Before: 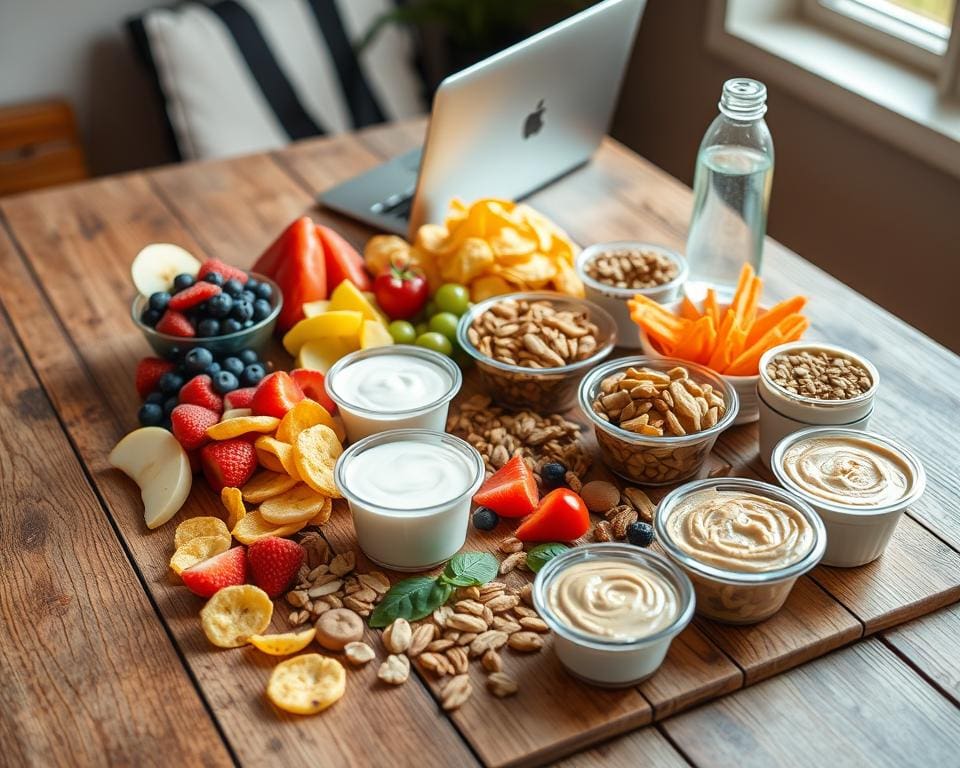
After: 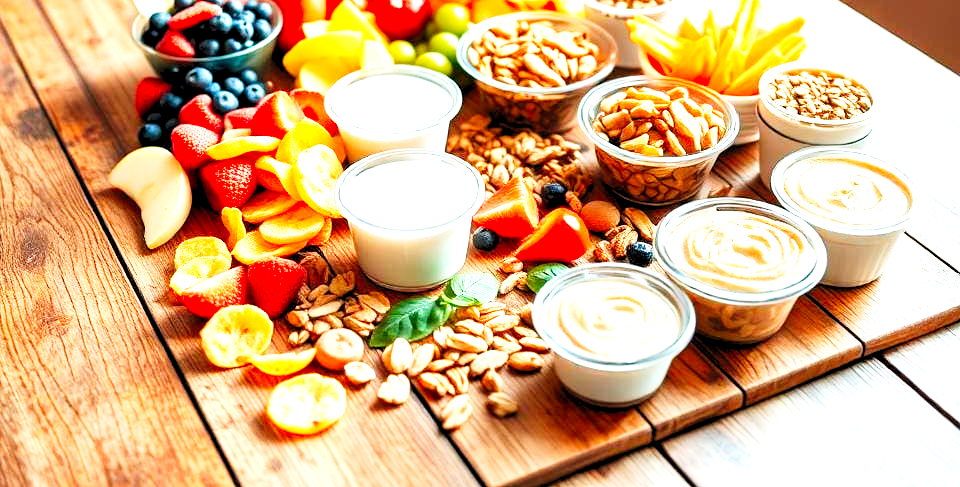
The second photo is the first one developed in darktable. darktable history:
crop and rotate: top 36.497%
levels: levels [0.044, 0.416, 0.908]
base curve: curves: ch0 [(0, 0) (0.007, 0.004) (0.027, 0.03) (0.046, 0.07) (0.207, 0.54) (0.442, 0.872) (0.673, 0.972) (1, 1)], preserve colors none
